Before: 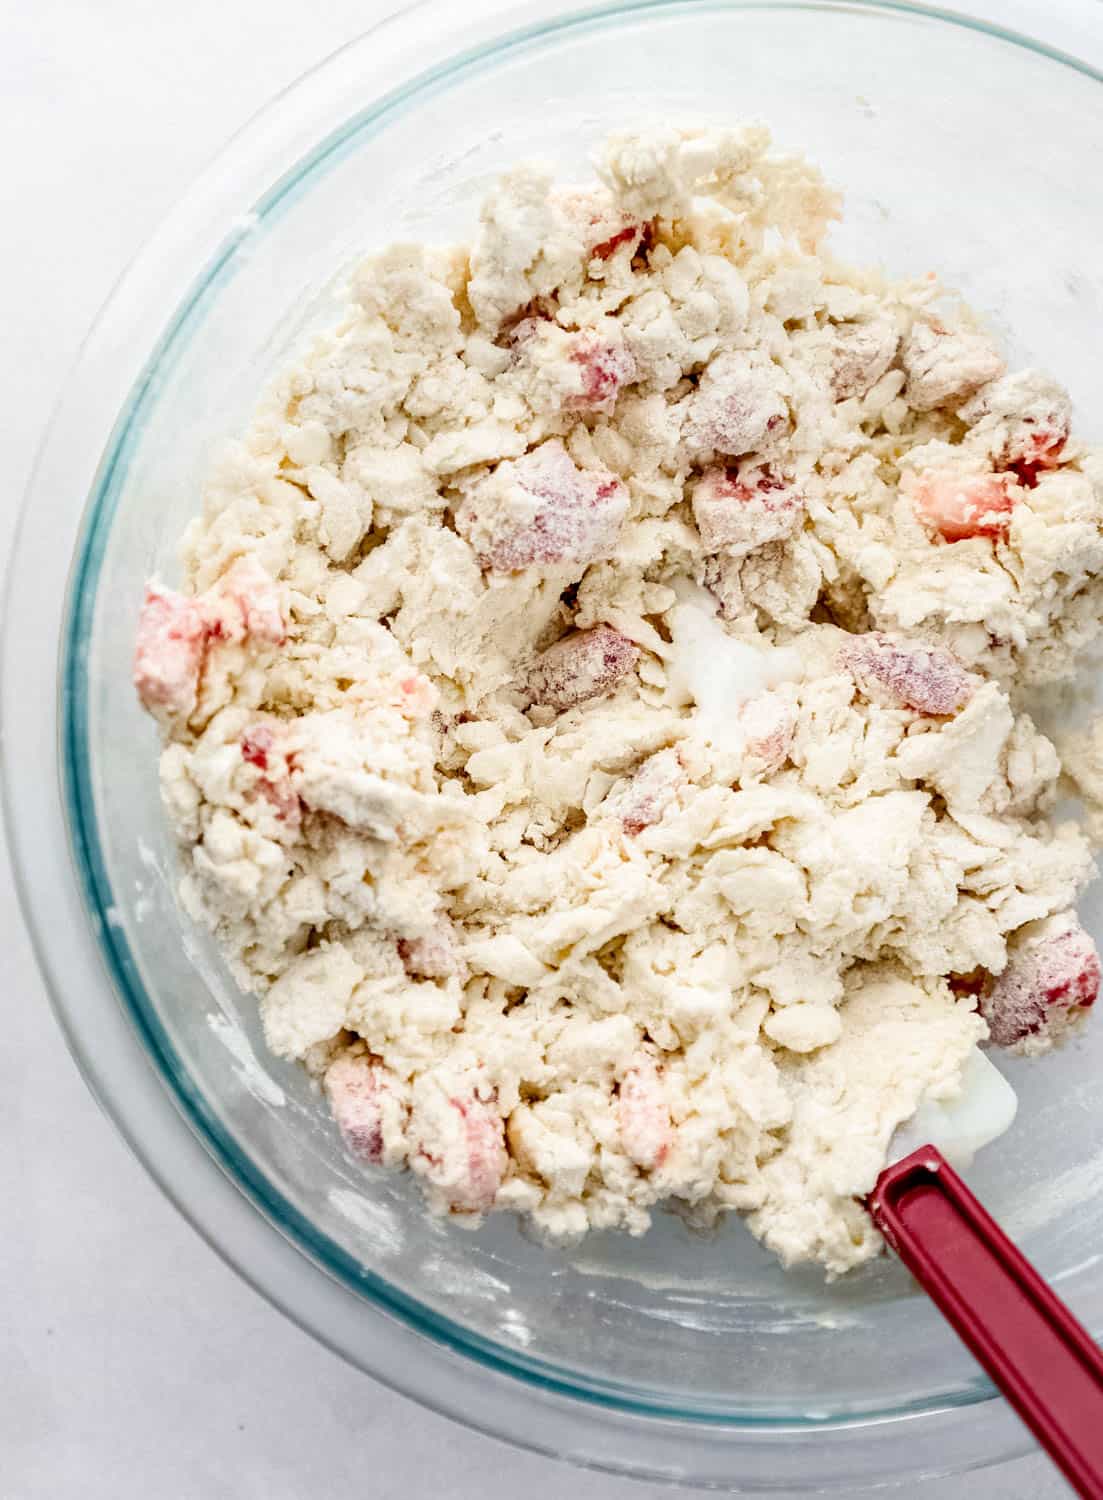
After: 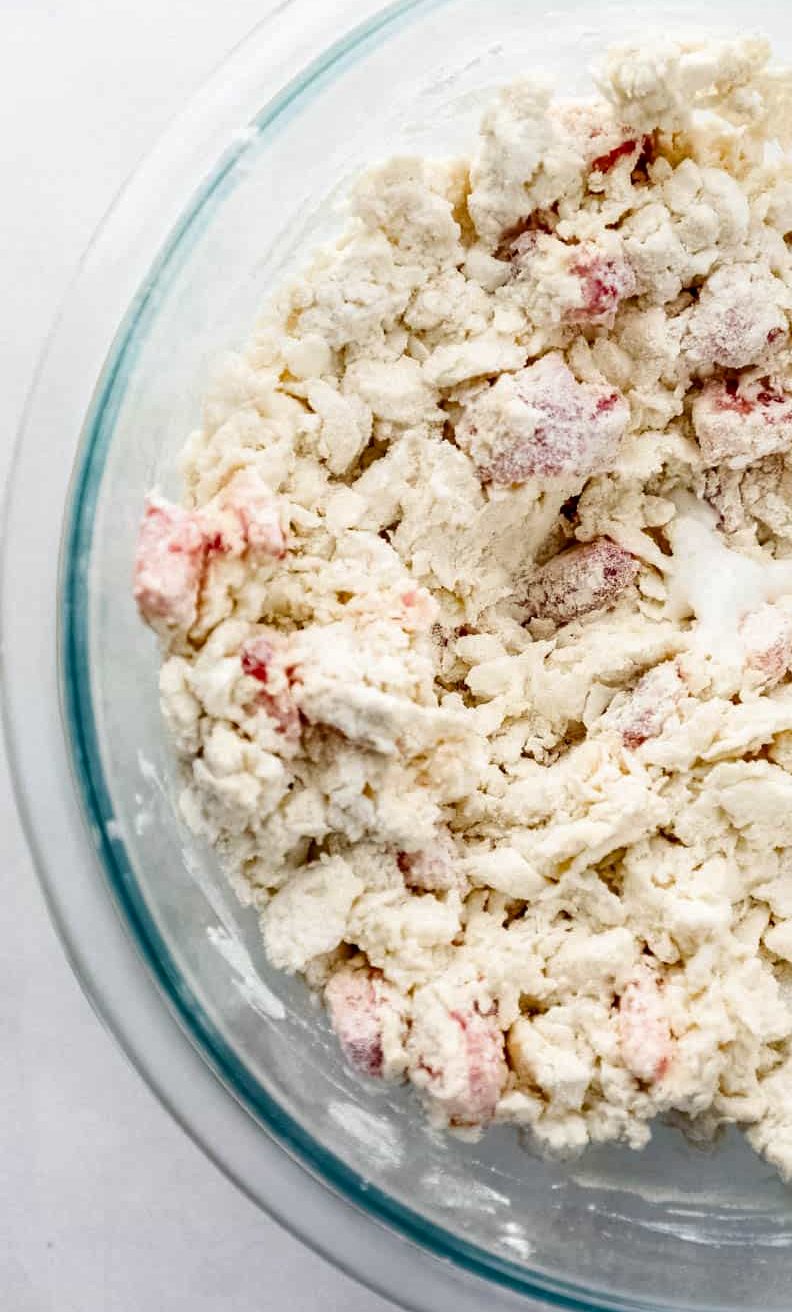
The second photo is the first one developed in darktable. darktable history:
crop: top 5.803%, right 27.864%, bottom 5.804%
contrast brightness saturation: brightness -0.09
